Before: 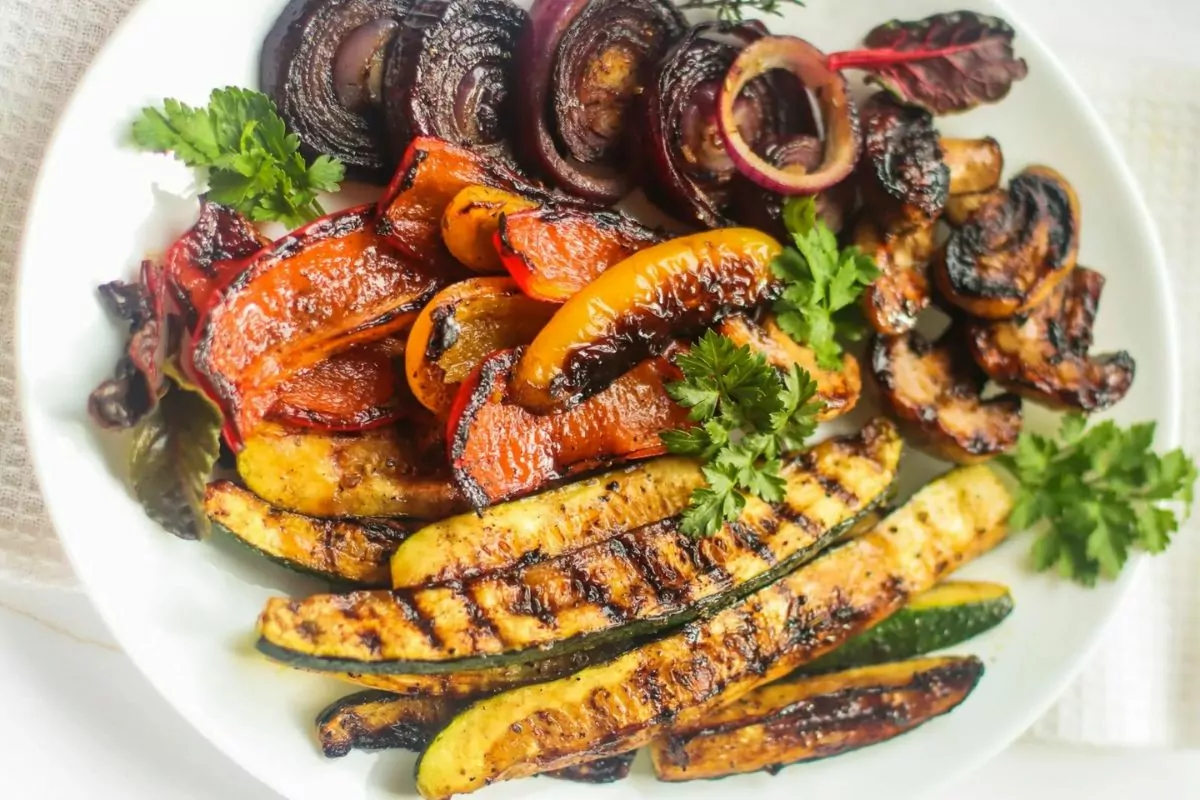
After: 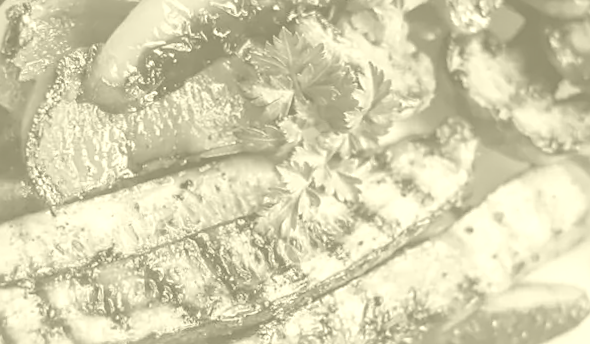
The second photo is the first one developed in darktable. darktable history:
sharpen: on, module defaults
rotate and perspective: rotation 0.226°, lens shift (vertical) -0.042, crop left 0.023, crop right 0.982, crop top 0.006, crop bottom 0.994
colorize: hue 43.2°, saturation 40%, version 1
velvia: on, module defaults
crop: left 35.03%, top 36.625%, right 14.663%, bottom 20.057%
white balance: red 0.982, blue 1.018
